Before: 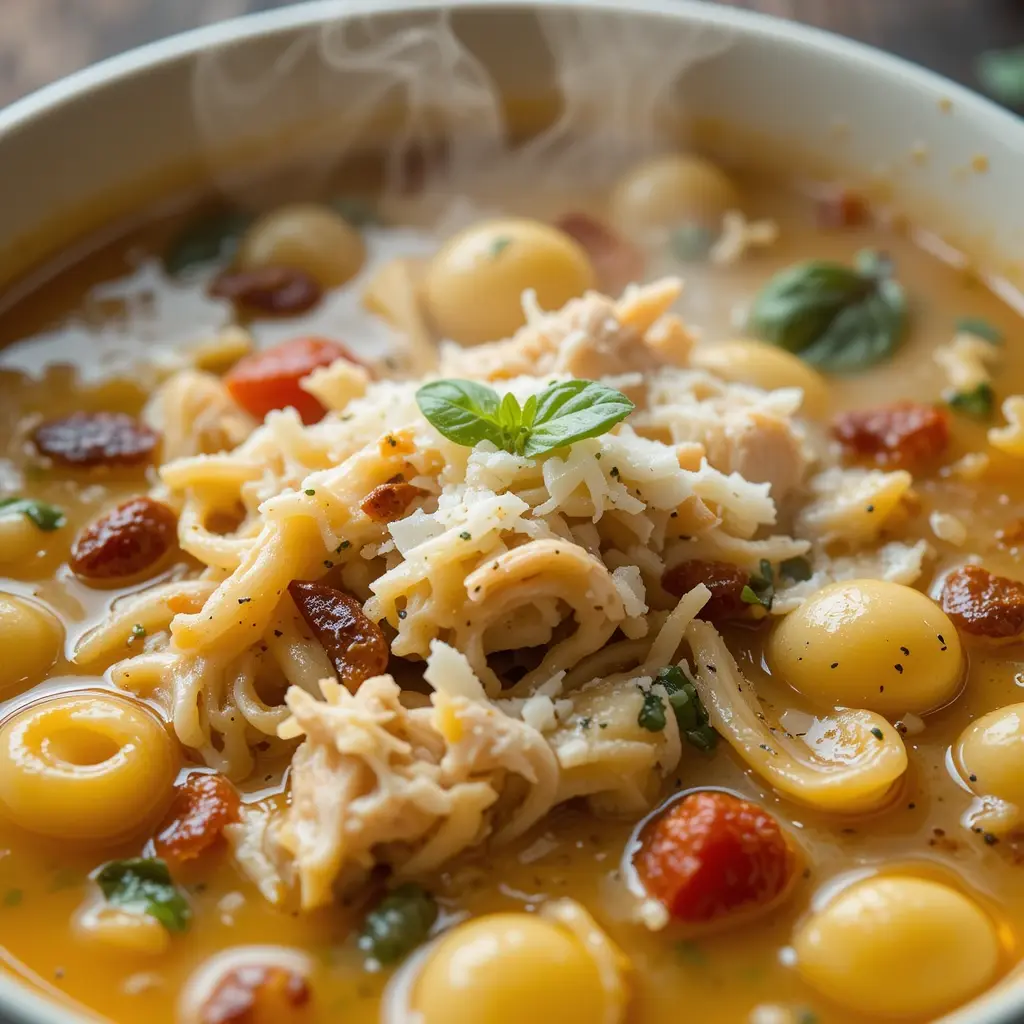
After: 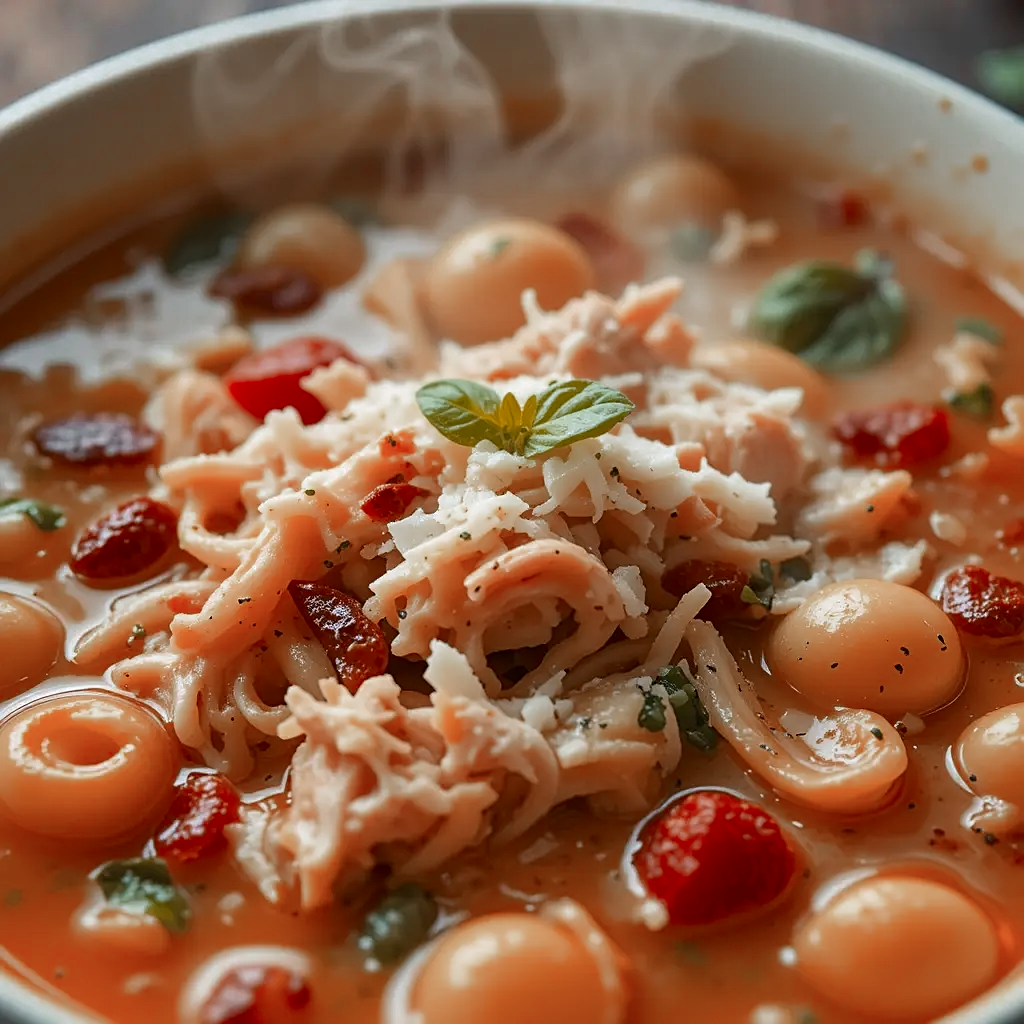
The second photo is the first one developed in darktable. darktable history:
sharpen: on, module defaults
color zones: curves: ch0 [(0, 0.299) (0.25, 0.383) (0.456, 0.352) (0.736, 0.571)]; ch1 [(0, 0.63) (0.151, 0.568) (0.254, 0.416) (0.47, 0.558) (0.732, 0.37) (0.909, 0.492)]; ch2 [(0.004, 0.604) (0.158, 0.443) (0.257, 0.403) (0.761, 0.468)]
